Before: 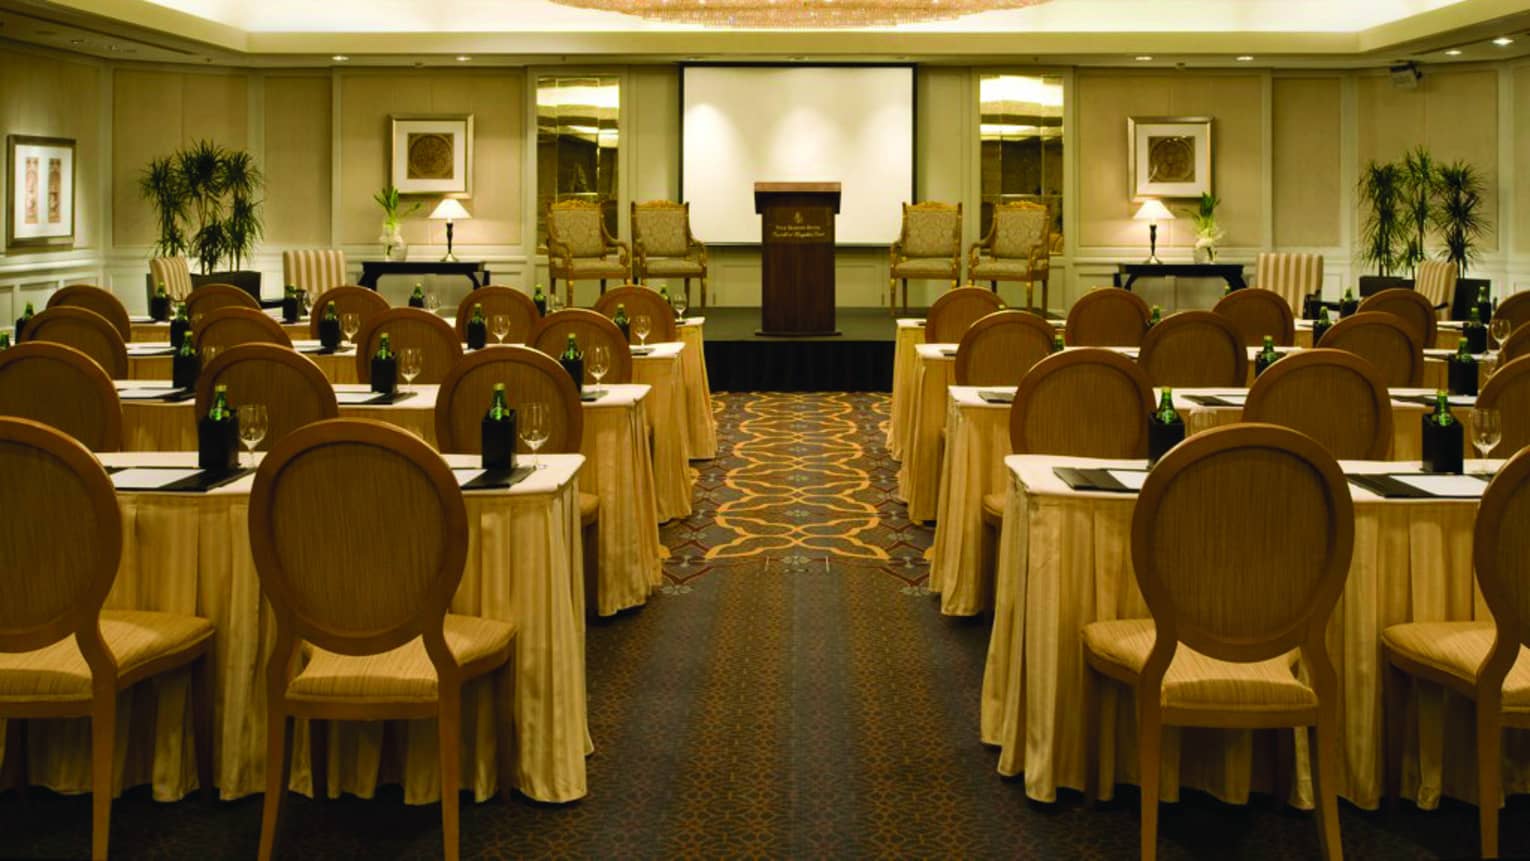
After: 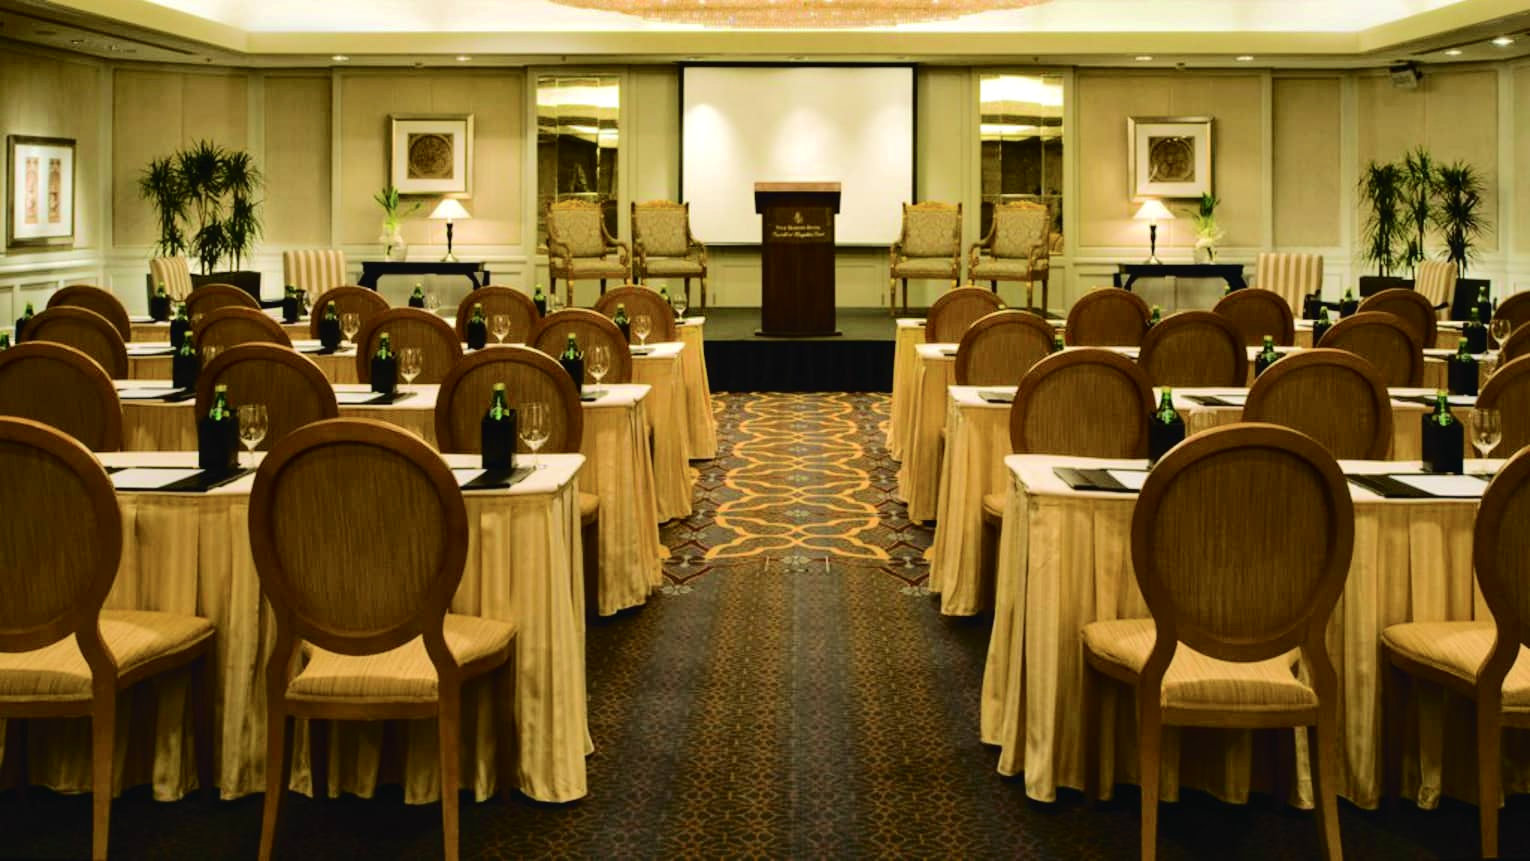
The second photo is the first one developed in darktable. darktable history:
exposure: compensate highlight preservation false
tone curve: curves: ch0 [(0, 0) (0.003, 0.031) (0.011, 0.033) (0.025, 0.038) (0.044, 0.049) (0.069, 0.059) (0.1, 0.071) (0.136, 0.093) (0.177, 0.142) (0.224, 0.204) (0.277, 0.292) (0.335, 0.387) (0.399, 0.484) (0.468, 0.567) (0.543, 0.643) (0.623, 0.712) (0.709, 0.776) (0.801, 0.837) (0.898, 0.903) (1, 1)], color space Lab, independent channels, preserve colors none
local contrast: highlights 101%, shadows 102%, detail 119%, midtone range 0.2
